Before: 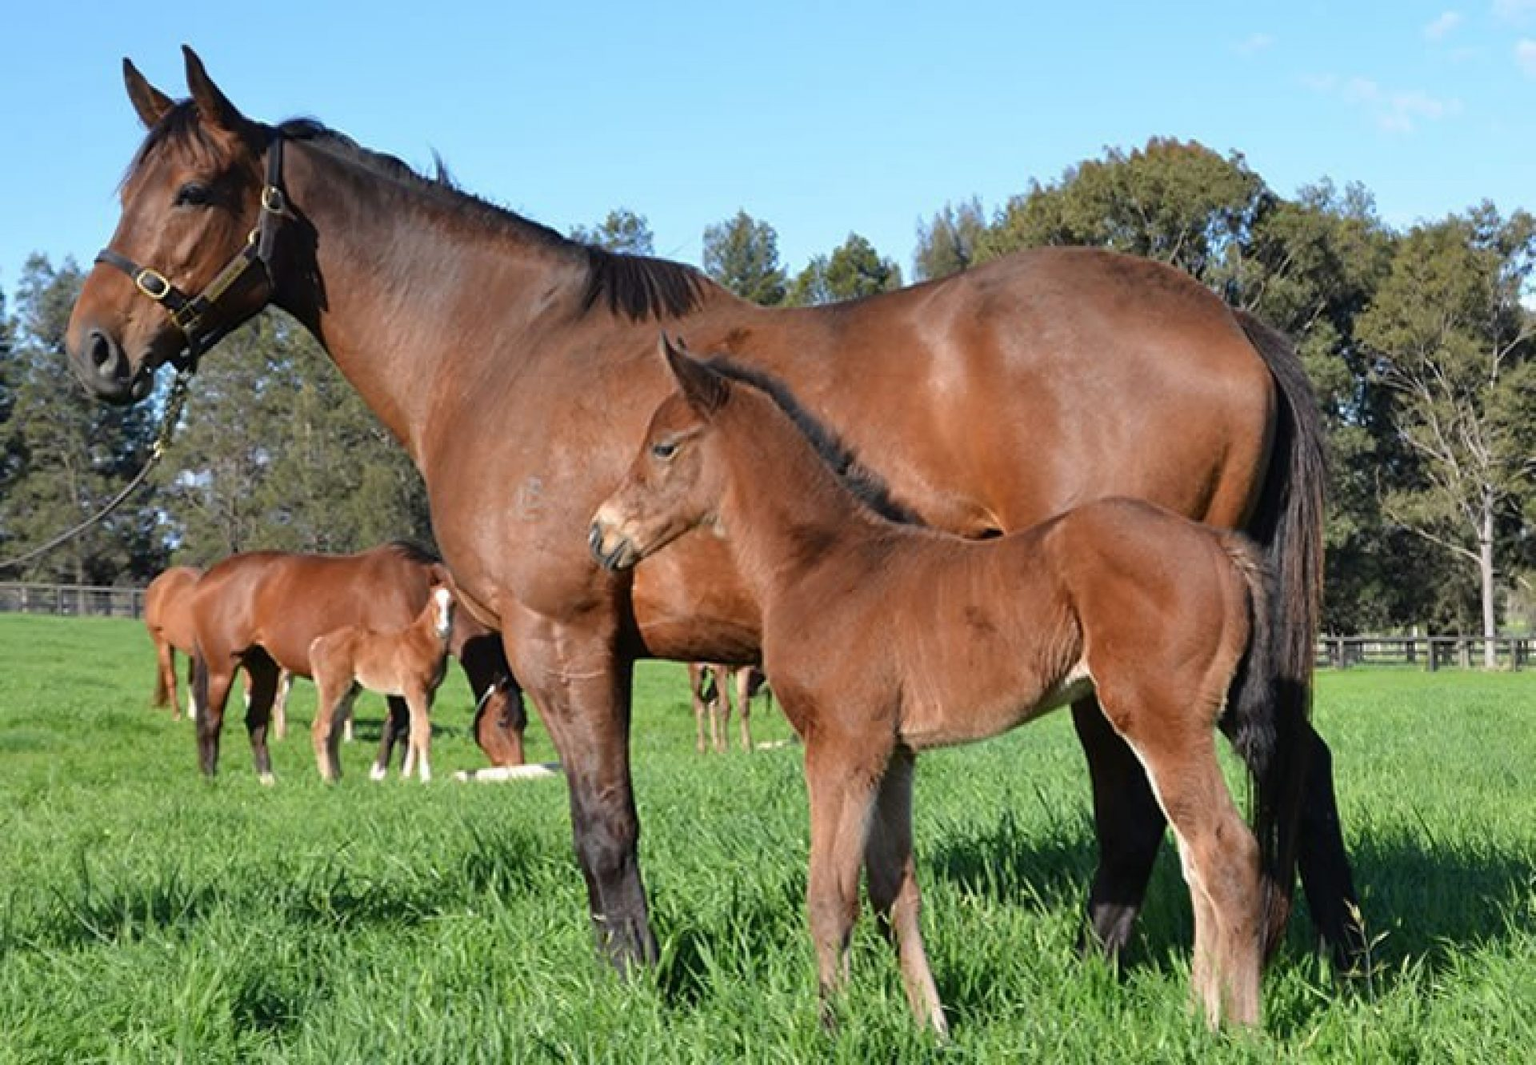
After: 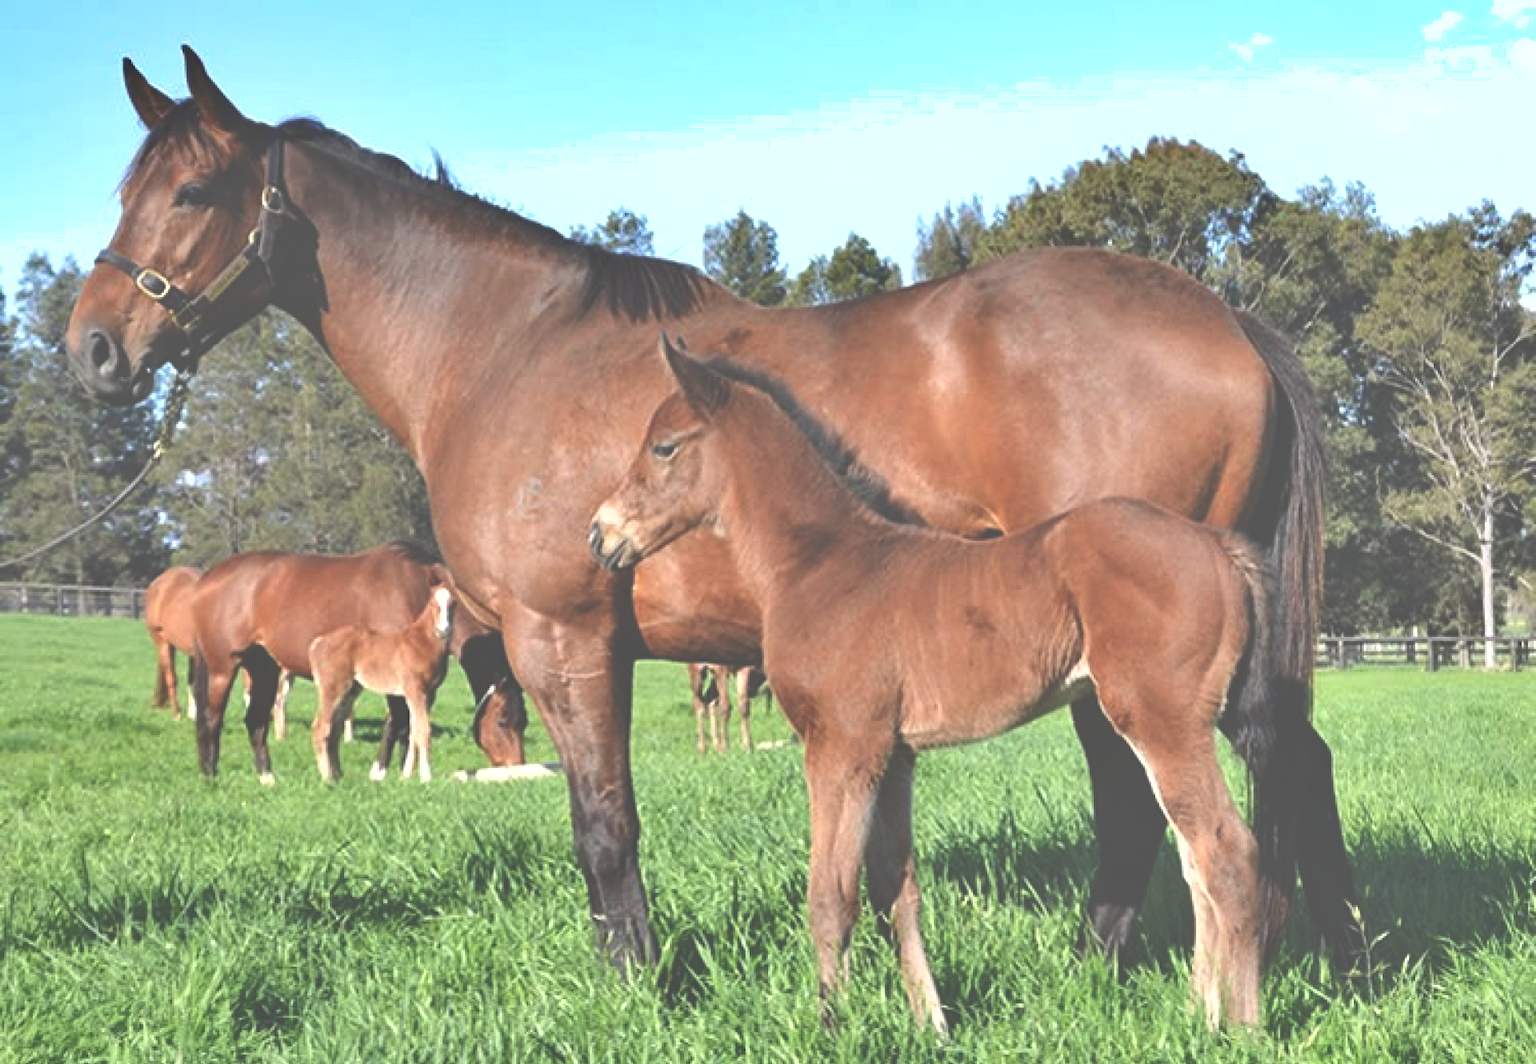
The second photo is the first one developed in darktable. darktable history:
tone equalizer: on, module defaults
shadows and highlights: low approximation 0.01, soften with gaussian
exposure: black level correction -0.071, exposure 0.5 EV, compensate highlight preservation false
